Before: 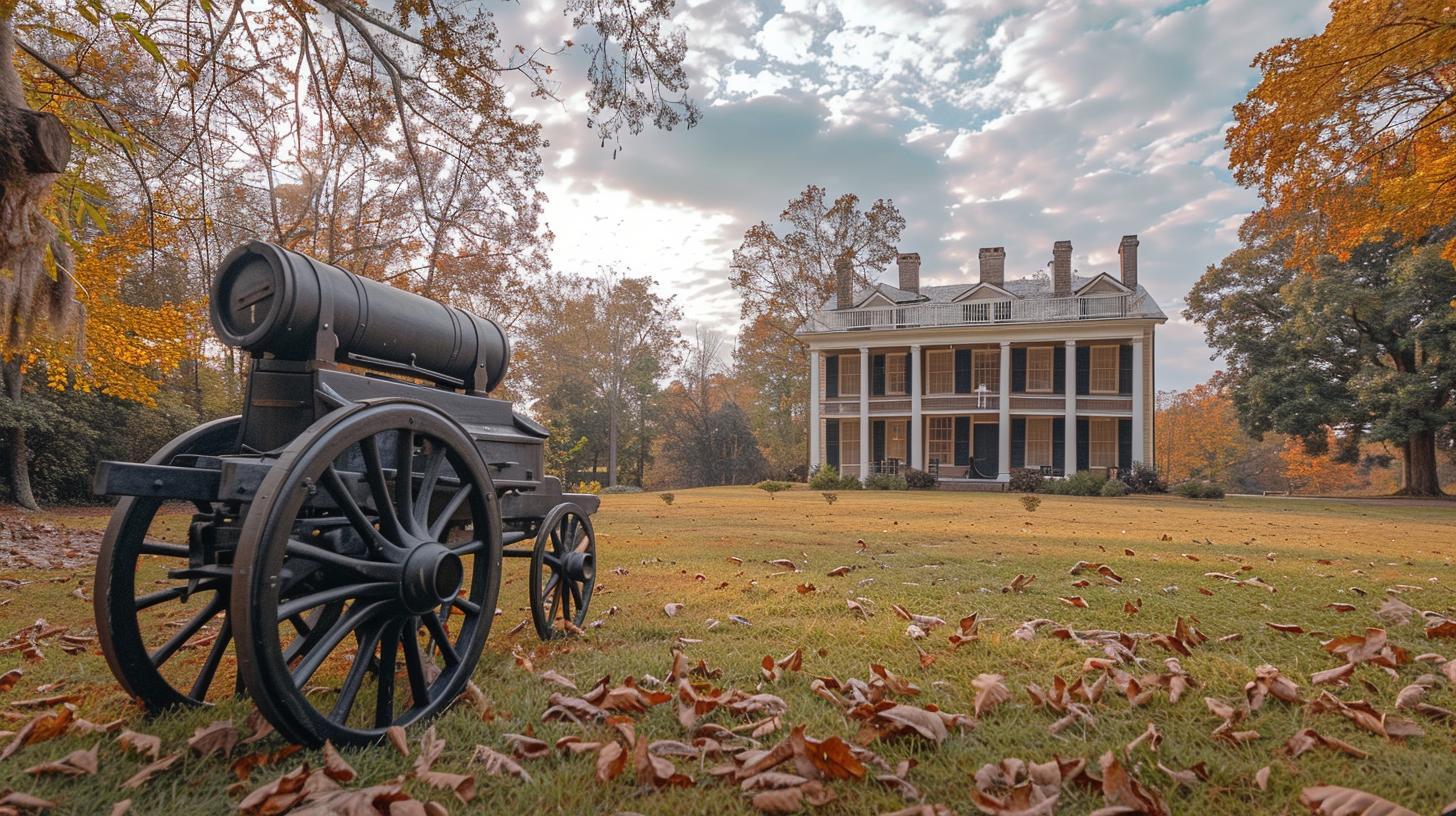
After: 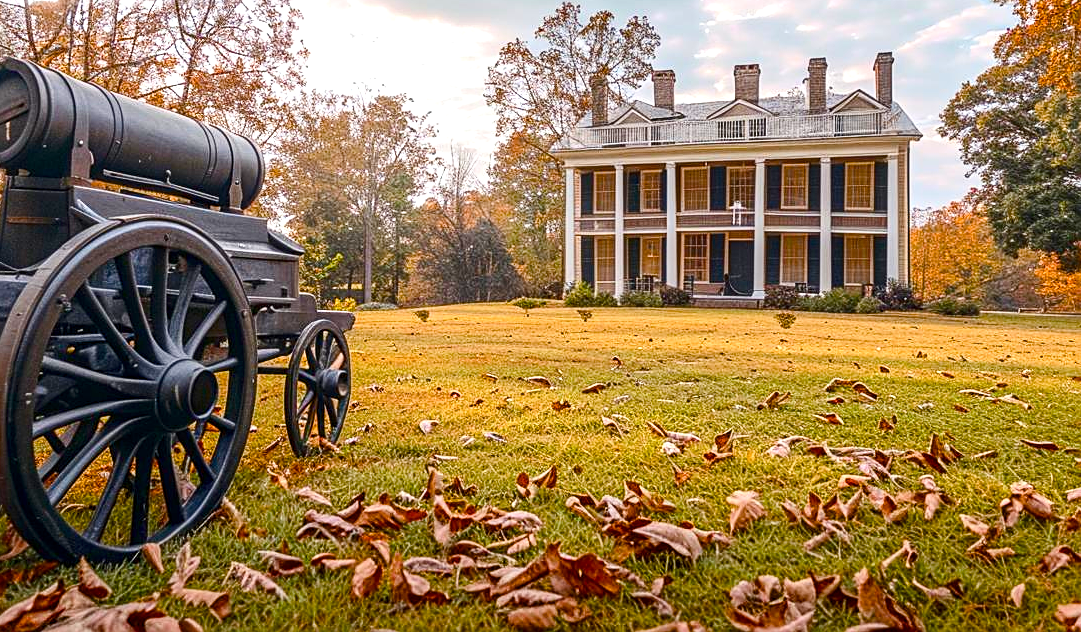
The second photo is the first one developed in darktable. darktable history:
contrast brightness saturation: contrast 0.22
sharpen: on, module defaults
local contrast: on, module defaults
crop: left 16.878%, top 22.498%, right 8.869%
color balance rgb: linear chroma grading › shadows 9.544%, linear chroma grading › highlights 9.811%, linear chroma grading › global chroma 14.886%, linear chroma grading › mid-tones 14.883%, perceptual saturation grading › global saturation 20%, perceptual saturation grading › highlights -24.821%, perceptual saturation grading › shadows 49.375%
exposure: black level correction 0, exposure 0.5 EV, compensate highlight preservation false
